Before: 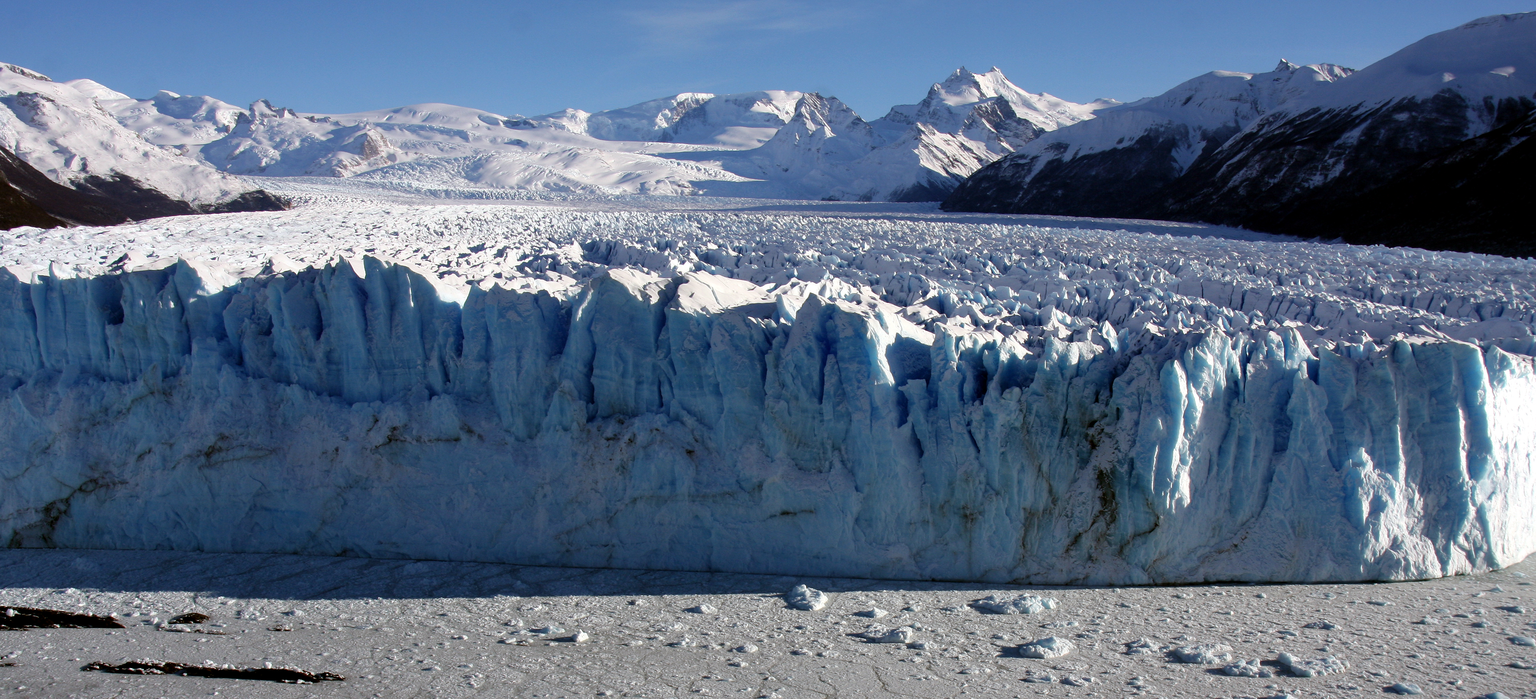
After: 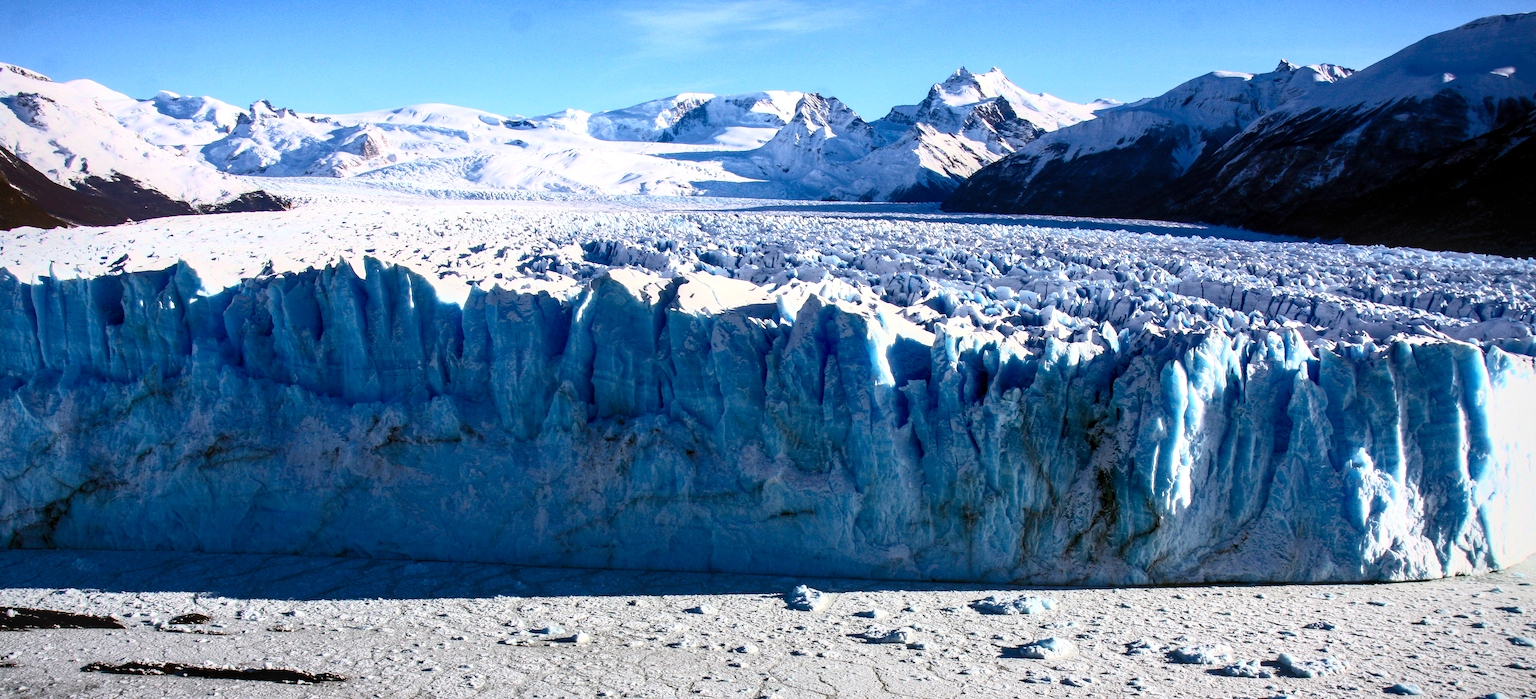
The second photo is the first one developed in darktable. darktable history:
contrast brightness saturation: contrast 0.638, brightness 0.334, saturation 0.138
vignetting: fall-off start 85.16%, fall-off radius 79.74%, brightness -0.57, saturation 0.003, width/height ratio 1.227
local contrast: detail 130%
color correction: highlights b* 0.043, saturation 1.35
